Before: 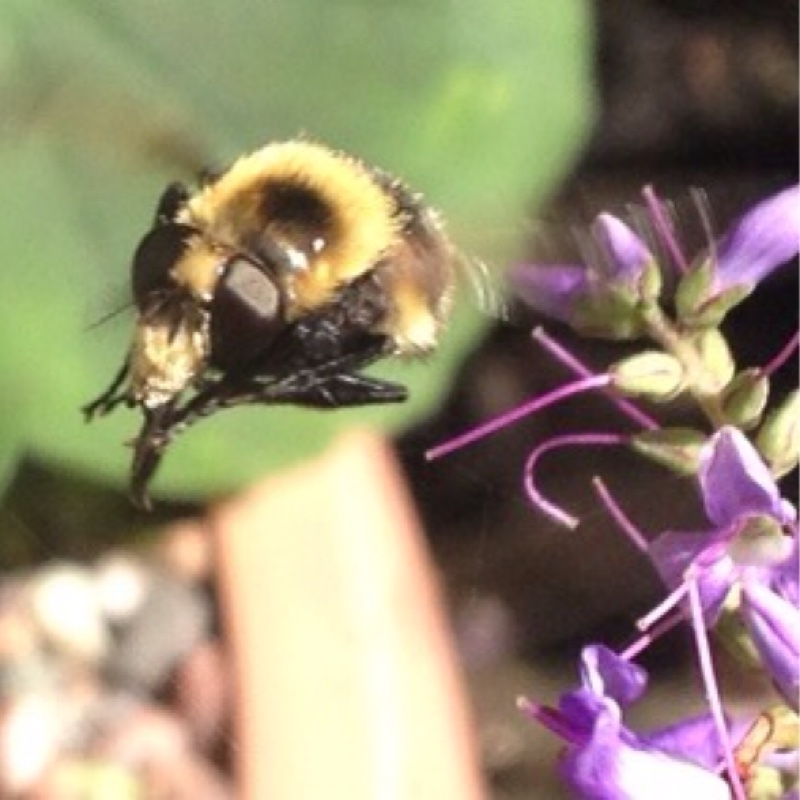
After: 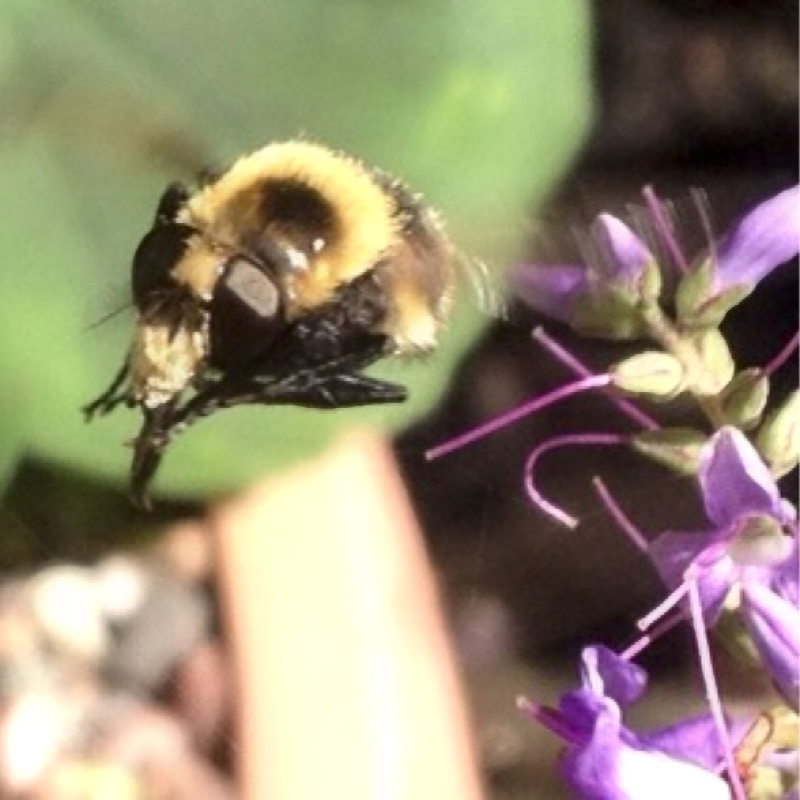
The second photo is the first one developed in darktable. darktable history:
contrast equalizer: octaves 7, y [[0.6 ×6], [0.55 ×6], [0 ×6], [0 ×6], [0 ×6]], mix -1
local contrast: detail 154%
